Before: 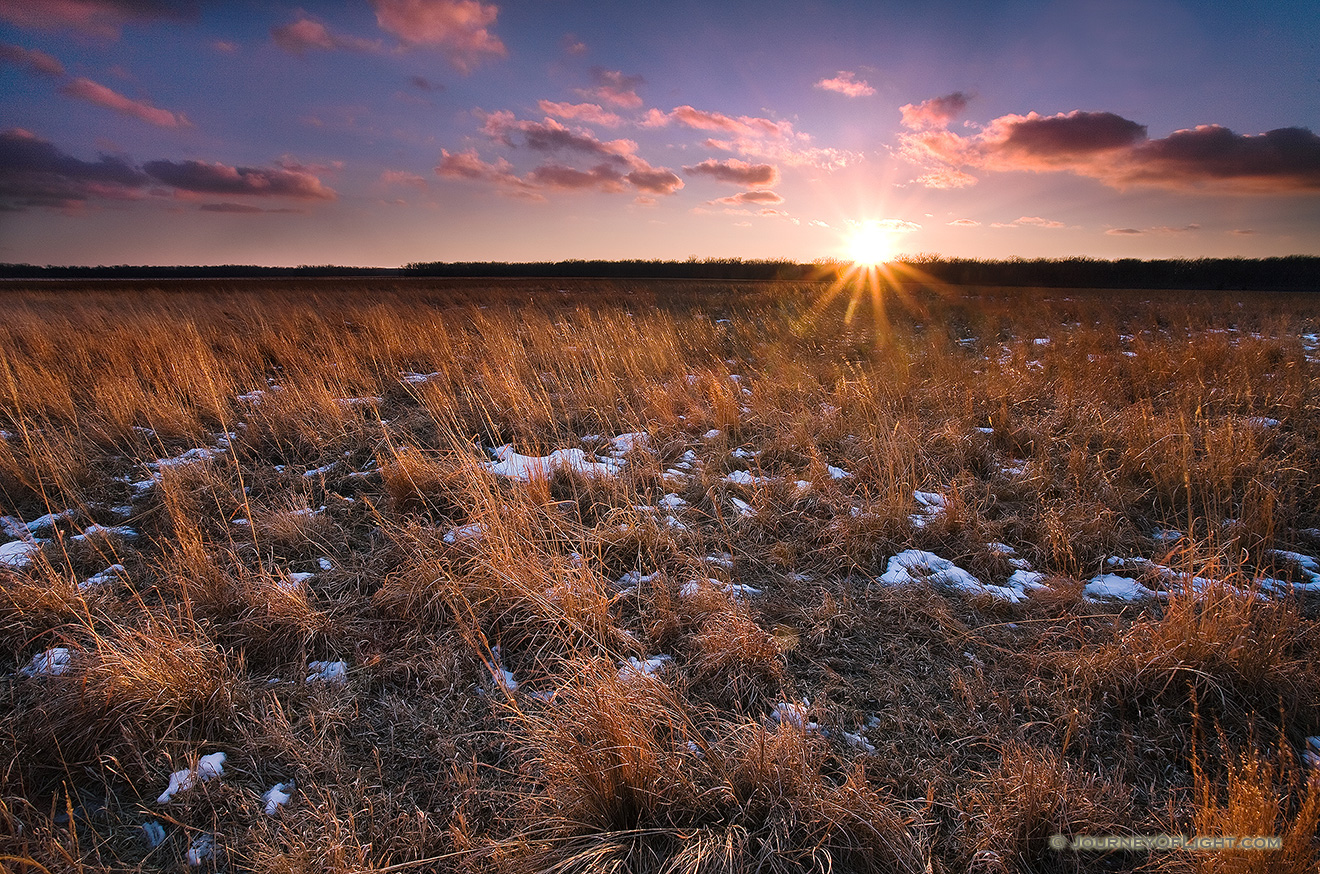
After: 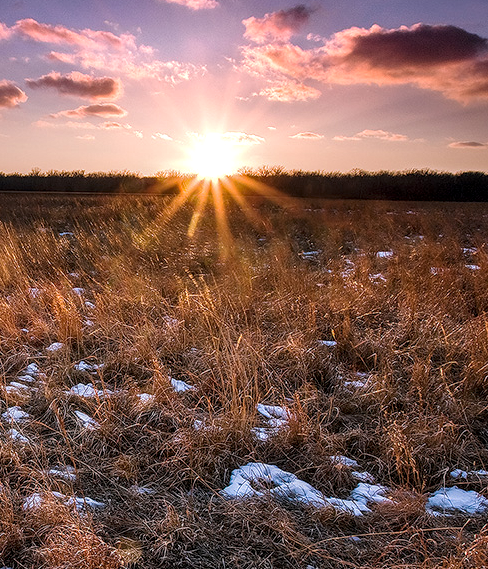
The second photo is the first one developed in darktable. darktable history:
crop and rotate: left 49.878%, top 10.14%, right 13.15%, bottom 24.679%
local contrast: highlights 21%, detail 150%
